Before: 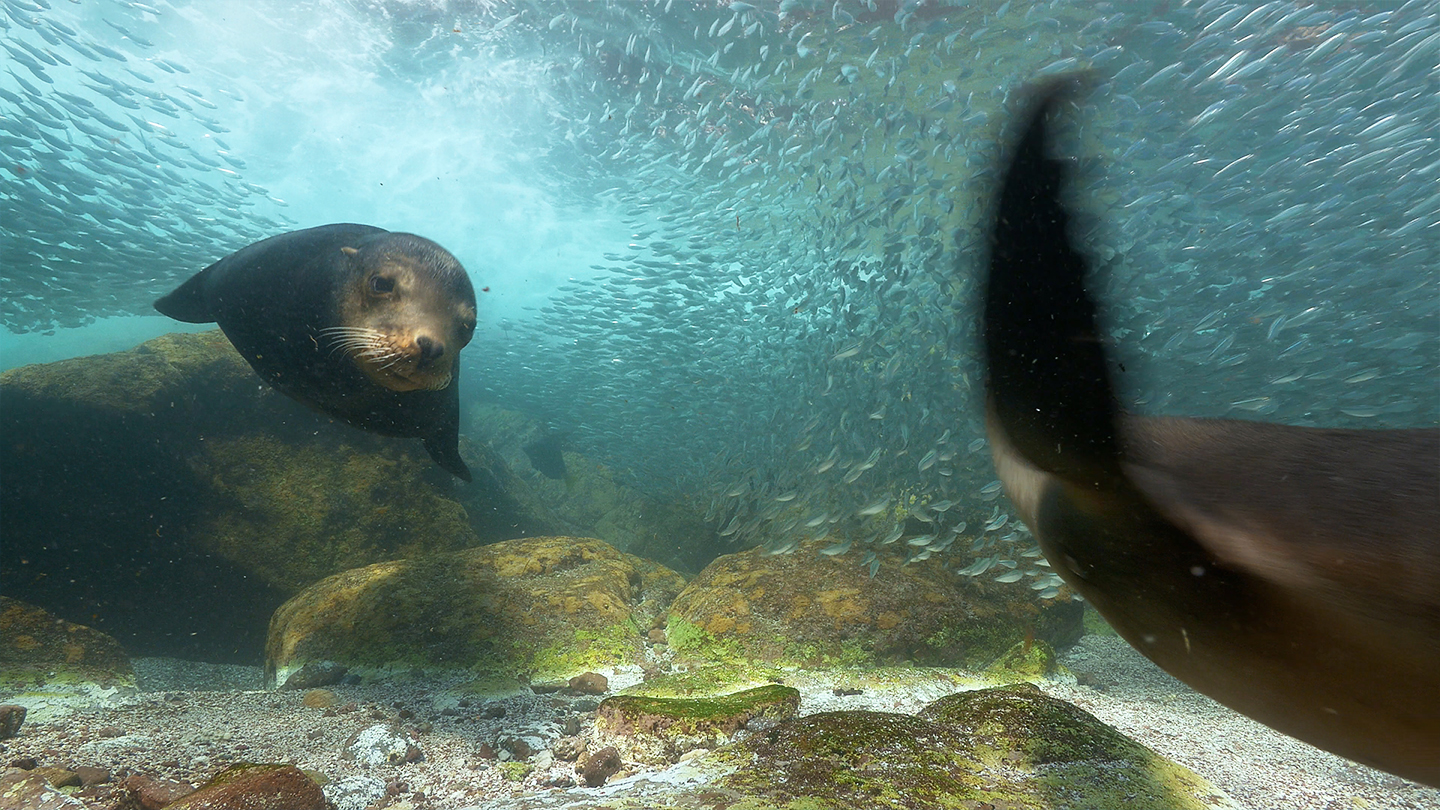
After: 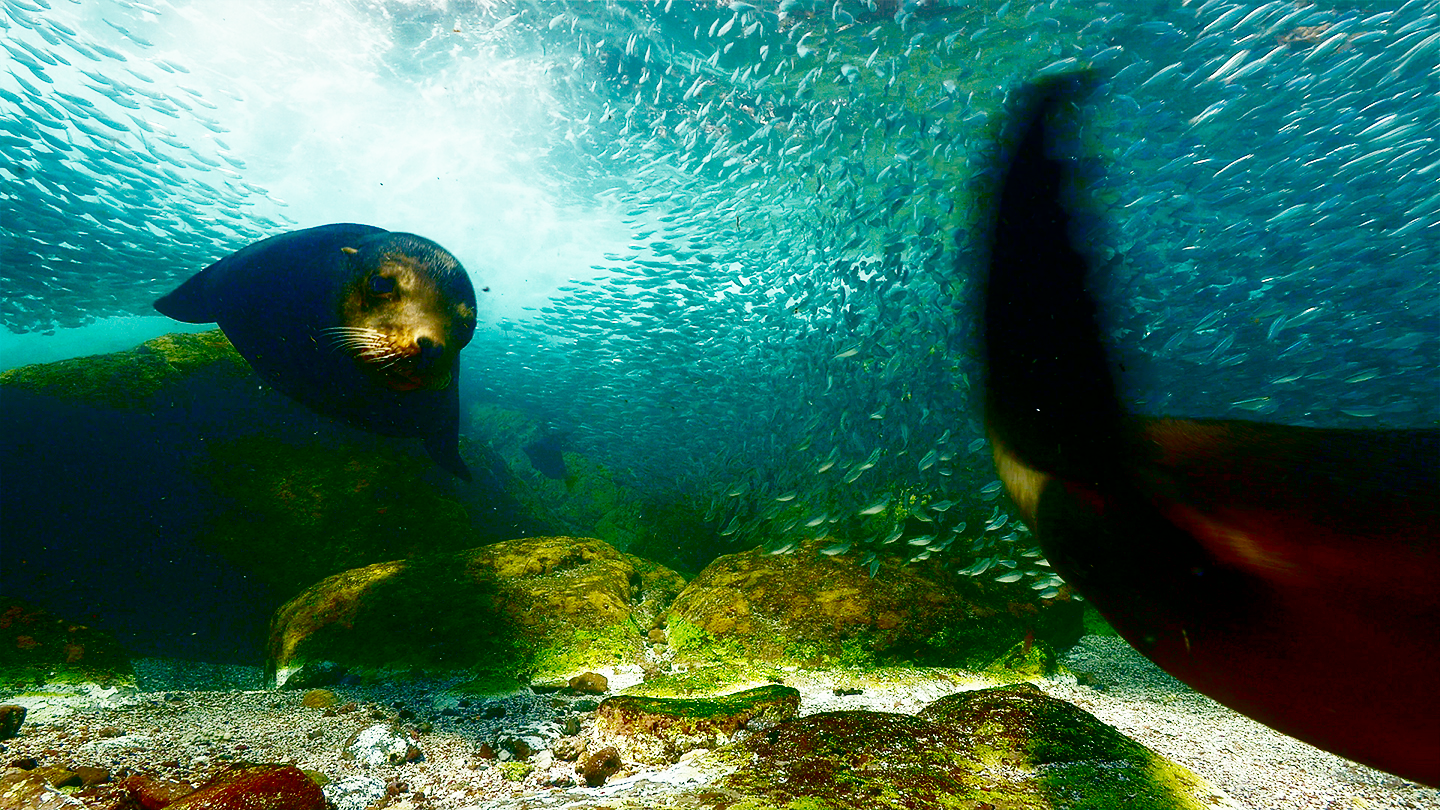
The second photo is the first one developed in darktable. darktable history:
contrast brightness saturation: brightness -1, saturation 1
exposure: compensate highlight preservation false
color balance rgb: shadows lift › chroma 2%, shadows lift › hue 219.6°, power › hue 313.2°, highlights gain › chroma 3%, highlights gain › hue 75.6°, global offset › luminance 0.5%, perceptual saturation grading › global saturation 15.33%, perceptual saturation grading › highlights -19.33%, perceptual saturation grading › shadows 20%, global vibrance 20%
base curve: curves: ch0 [(0, 0) (0, 0) (0.002, 0.001) (0.008, 0.003) (0.019, 0.011) (0.037, 0.037) (0.064, 0.11) (0.102, 0.232) (0.152, 0.379) (0.216, 0.524) (0.296, 0.665) (0.394, 0.789) (0.512, 0.881) (0.651, 0.945) (0.813, 0.986) (1, 1)], preserve colors none
